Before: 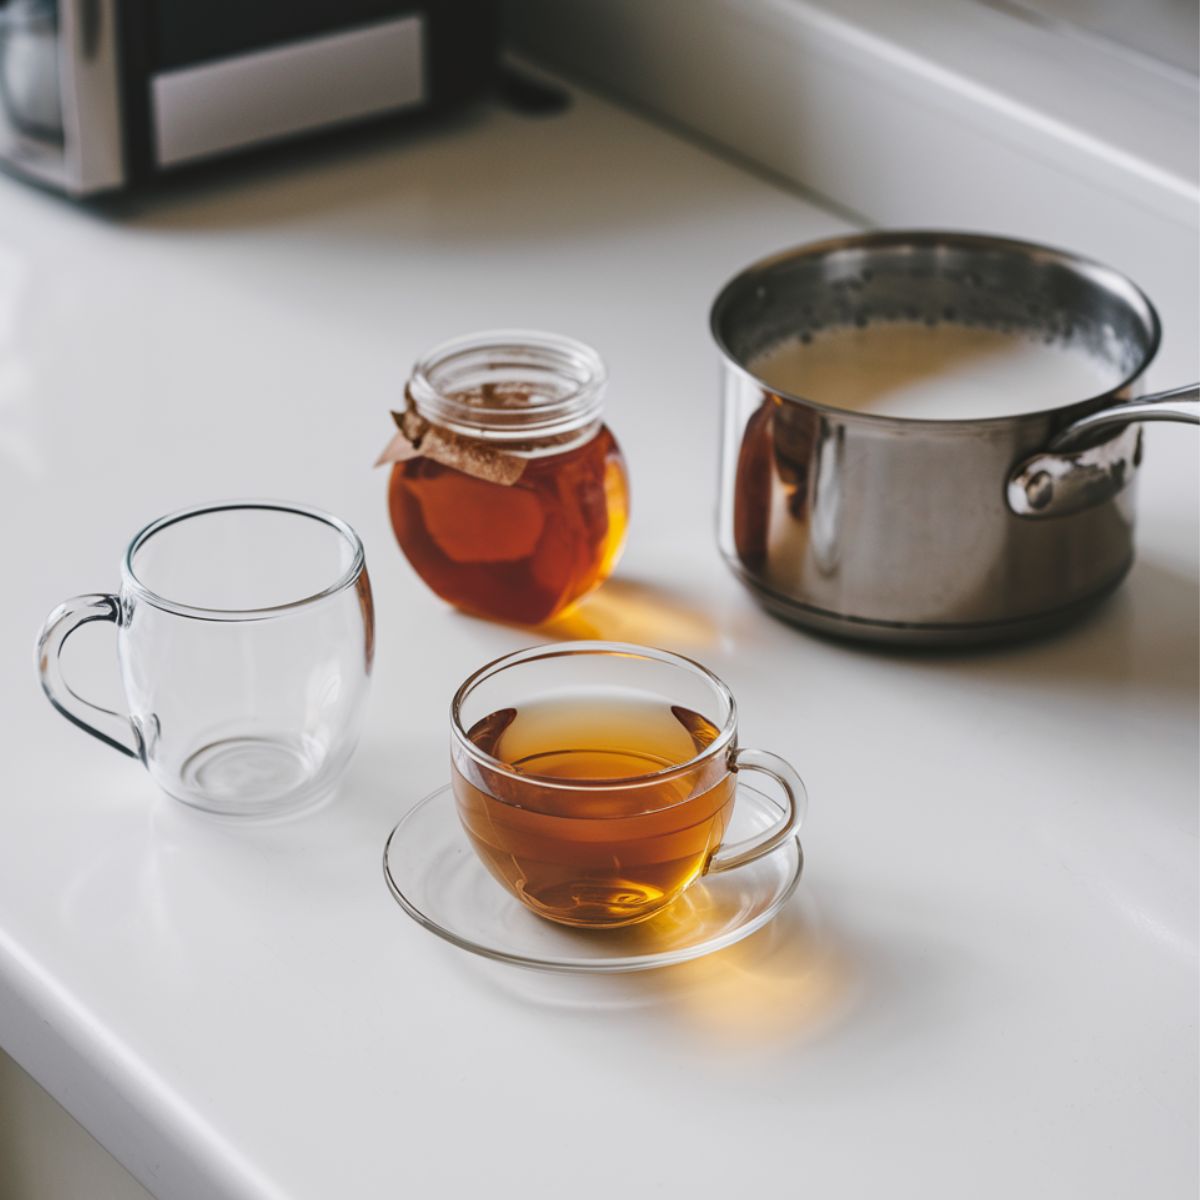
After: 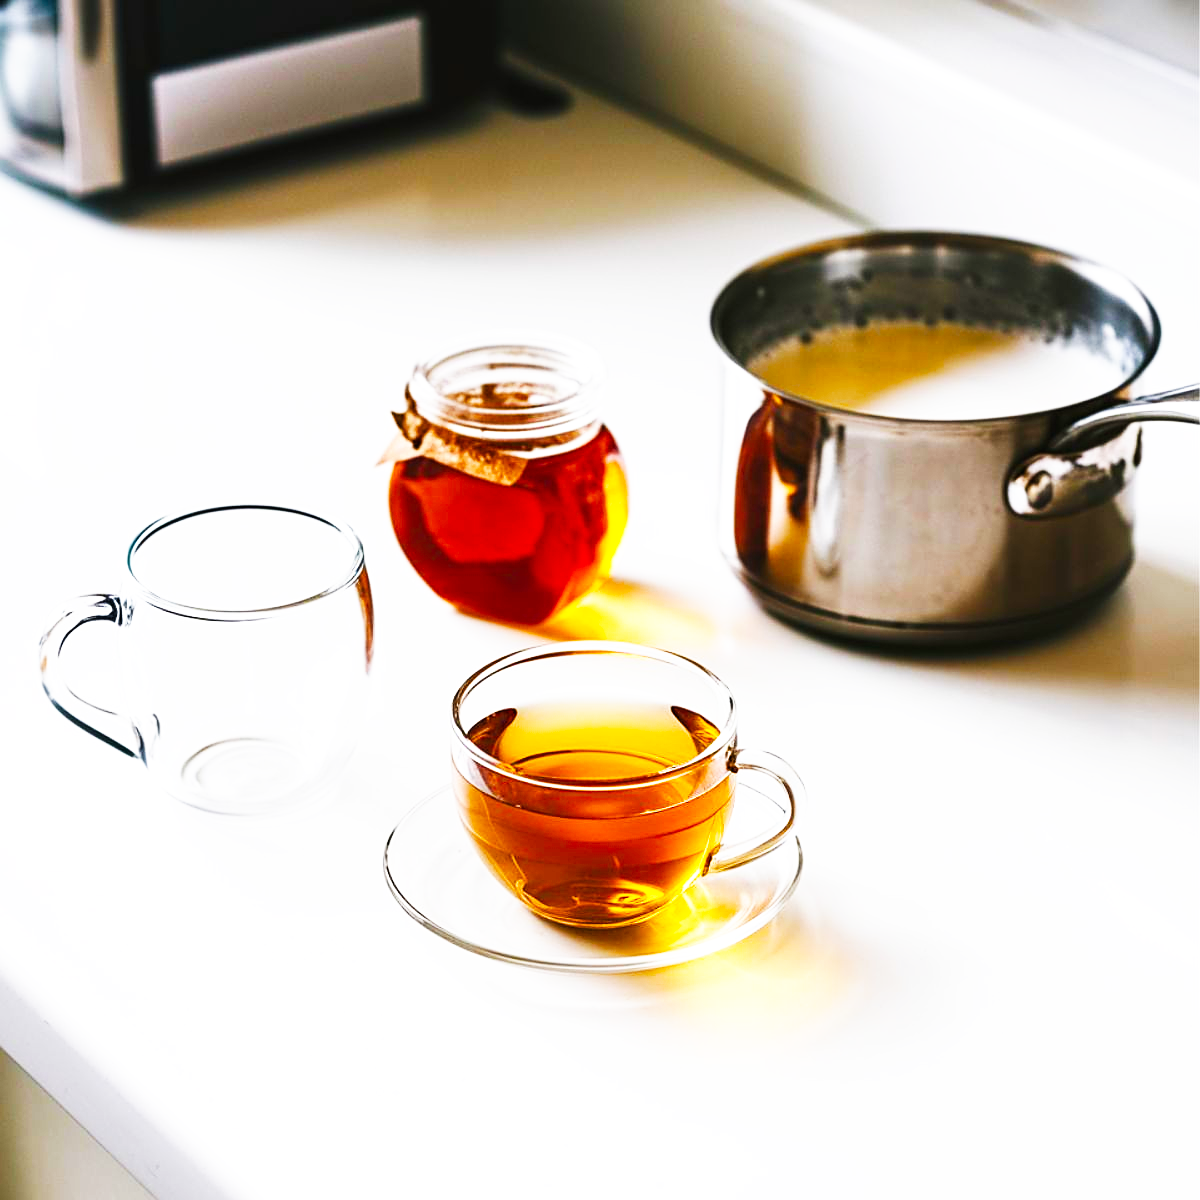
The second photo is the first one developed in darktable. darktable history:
base curve: curves: ch0 [(0, 0) (0.007, 0.004) (0.027, 0.03) (0.046, 0.07) (0.207, 0.54) (0.442, 0.872) (0.673, 0.972) (1, 1)], preserve colors none
sharpen: on, module defaults
color balance rgb: linear chroma grading › global chroma 16.62%, perceptual saturation grading › highlights -8.63%, perceptual saturation grading › mid-tones 18.66%, perceptual saturation grading › shadows 28.49%, perceptual brilliance grading › highlights 14.22%, perceptual brilliance grading › shadows -18.96%, global vibrance 27.71%
